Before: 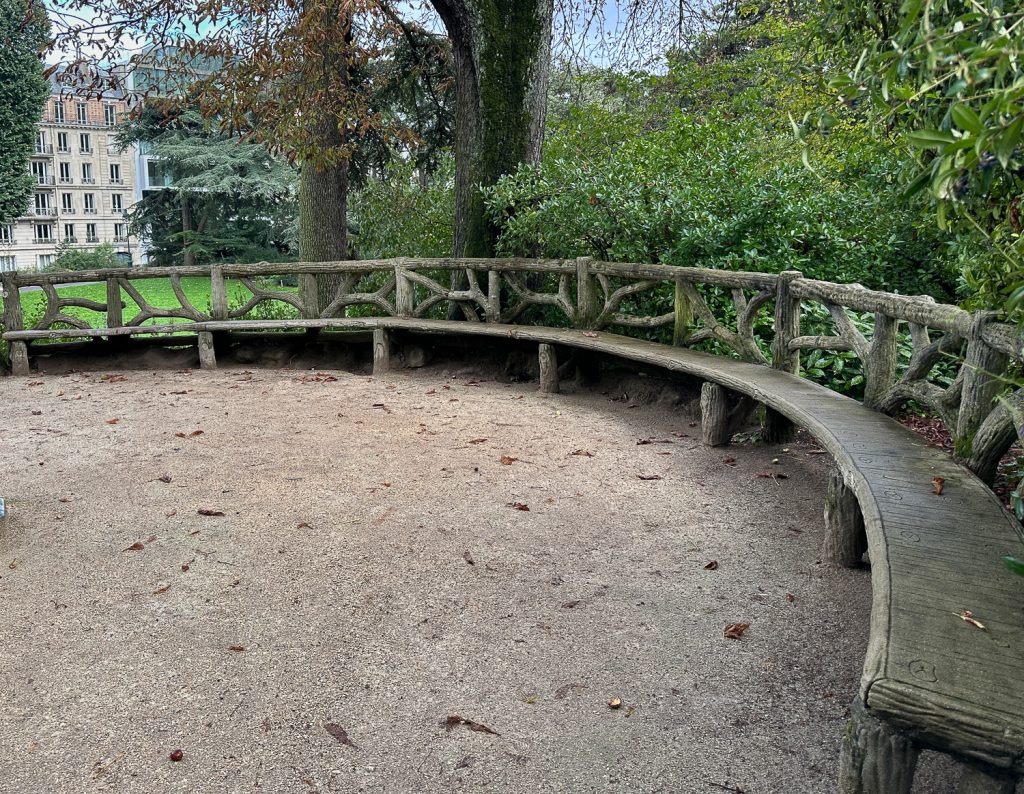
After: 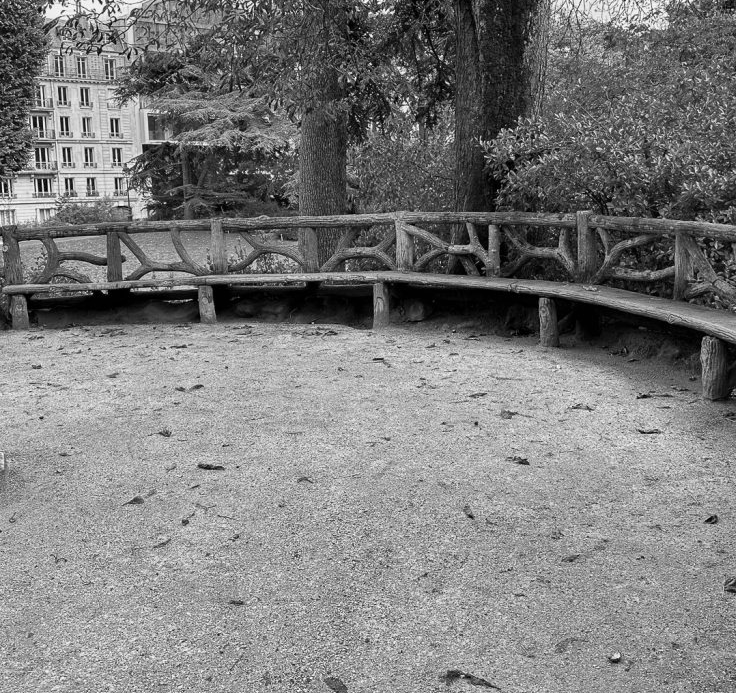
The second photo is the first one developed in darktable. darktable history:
monochrome: a 0, b 0, size 0.5, highlights 0.57
crop: top 5.803%, right 27.864%, bottom 5.804%
tone curve: preserve colors none
